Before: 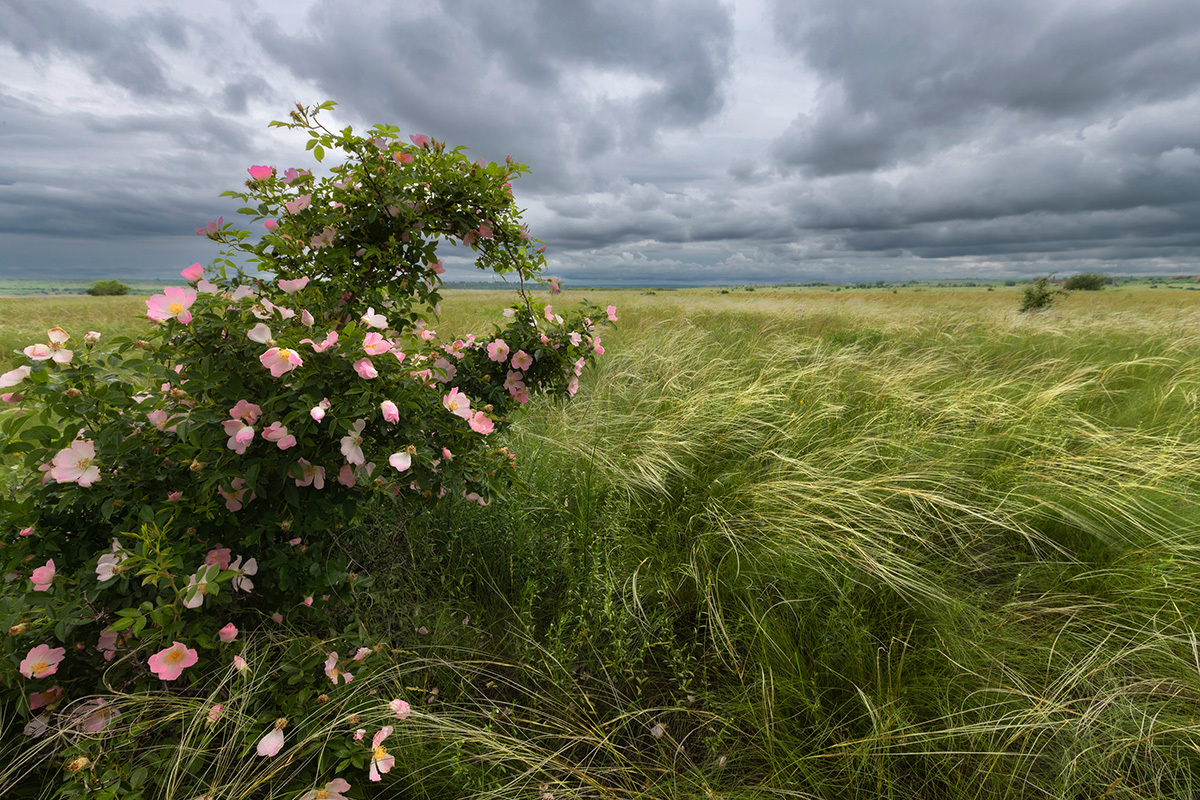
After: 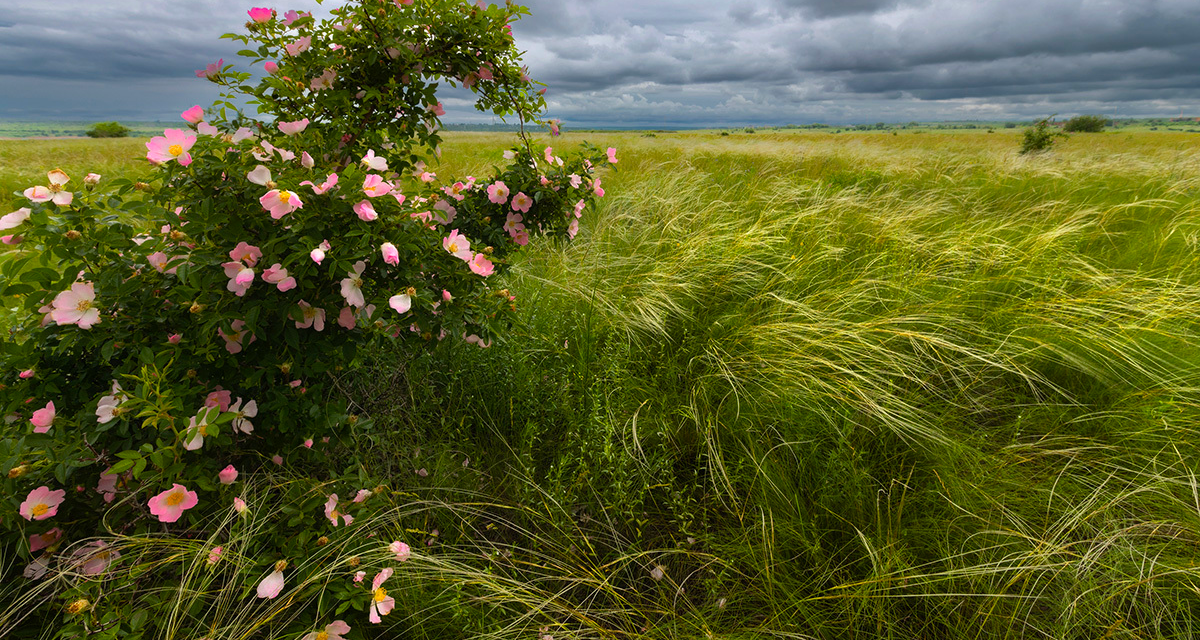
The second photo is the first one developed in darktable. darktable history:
tone equalizer: on, module defaults
color balance rgb: perceptual saturation grading › global saturation 25%, global vibrance 20%
crop and rotate: top 19.998%
